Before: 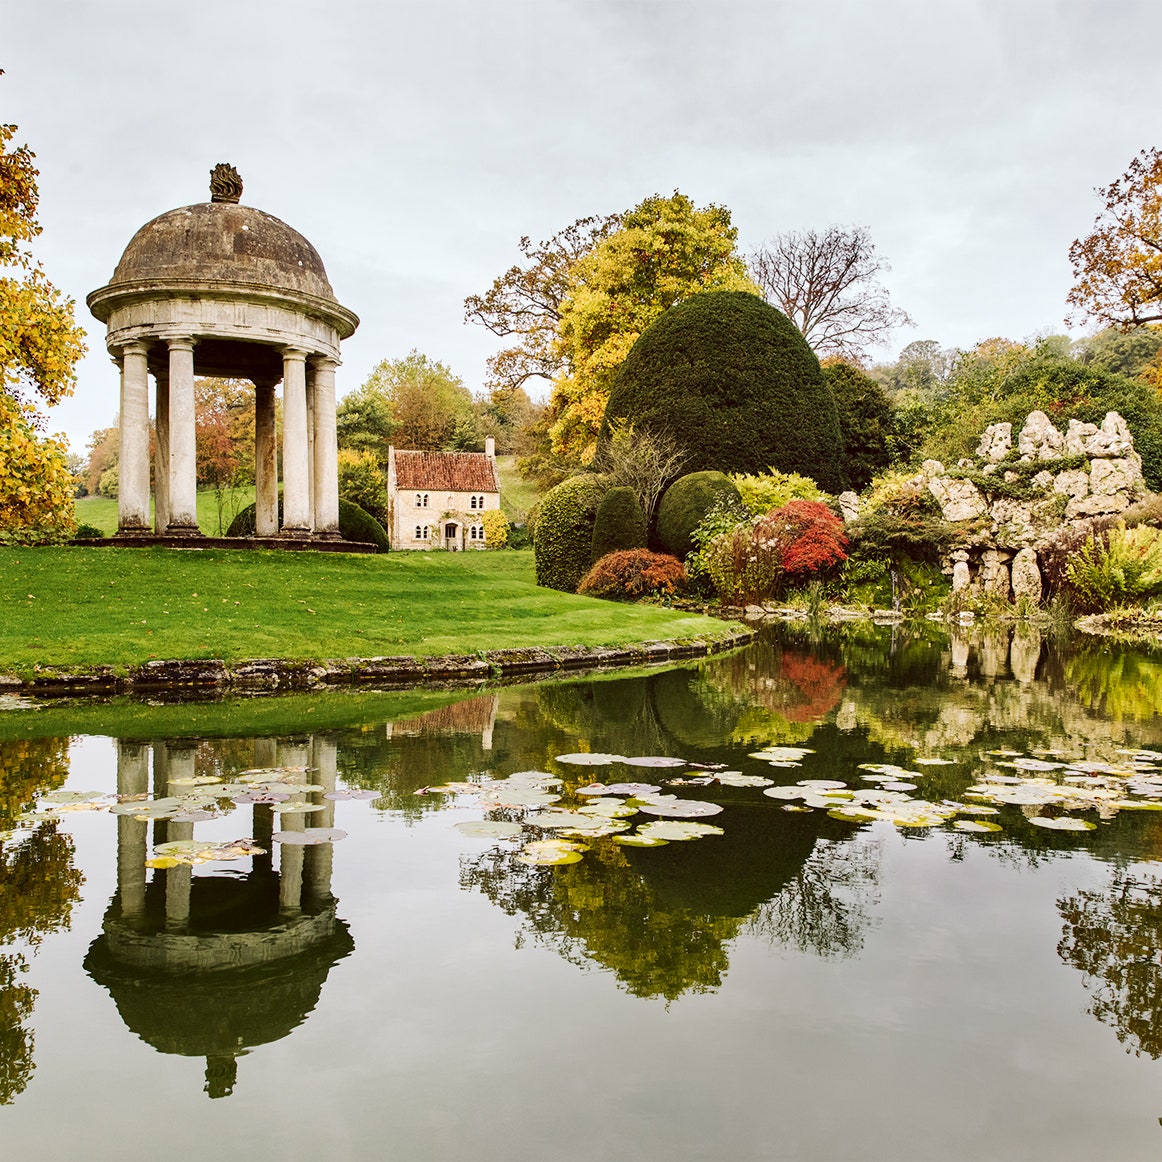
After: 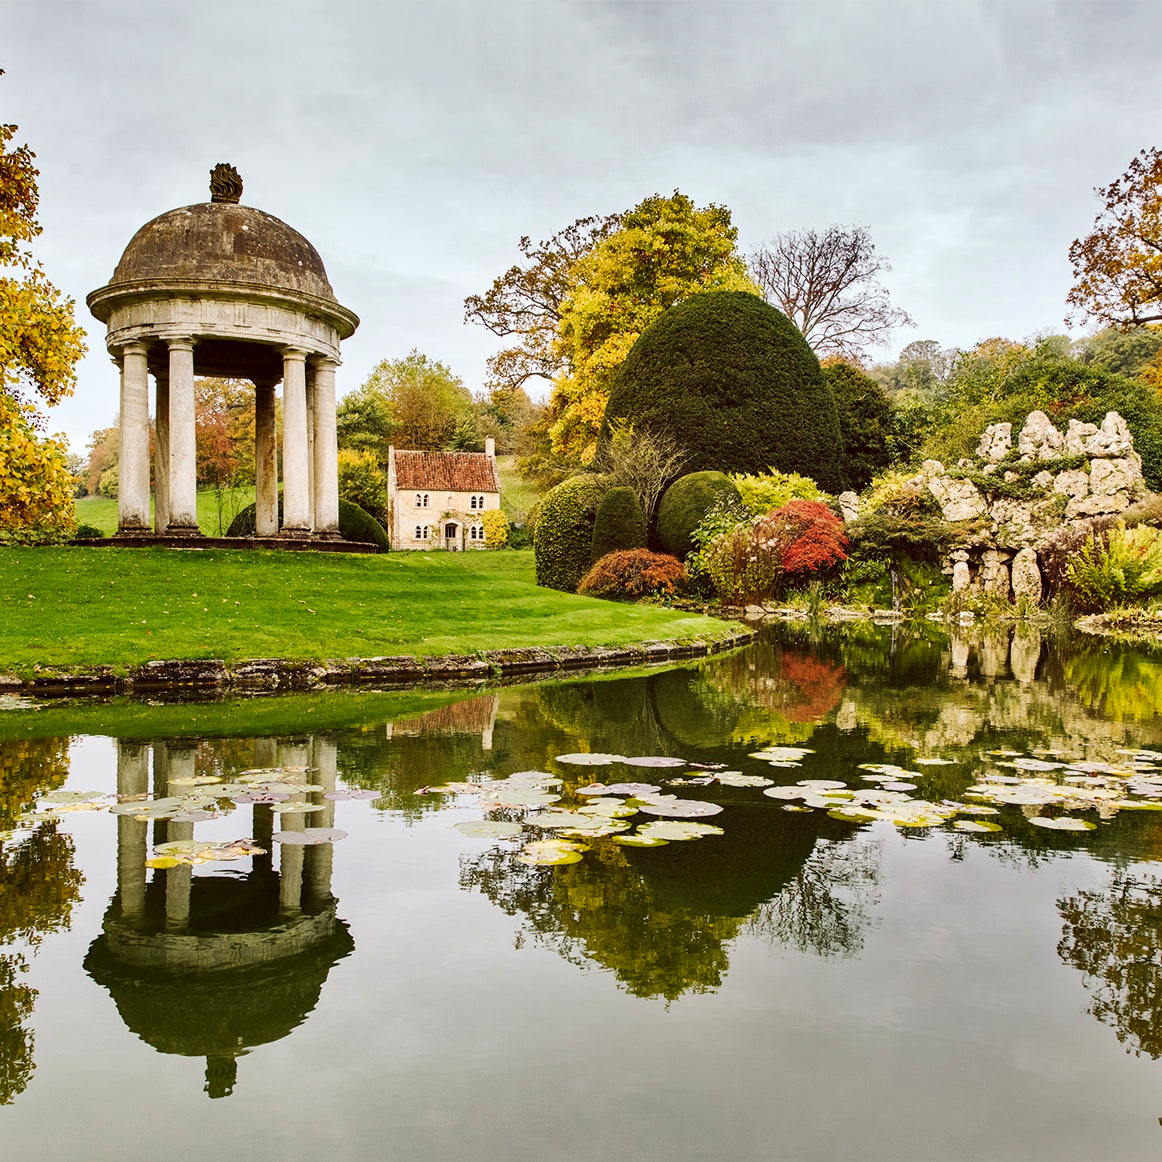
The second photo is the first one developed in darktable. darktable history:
shadows and highlights: low approximation 0.01, soften with gaussian
color balance rgb: perceptual saturation grading › global saturation -0.276%, global vibrance 25.031%
